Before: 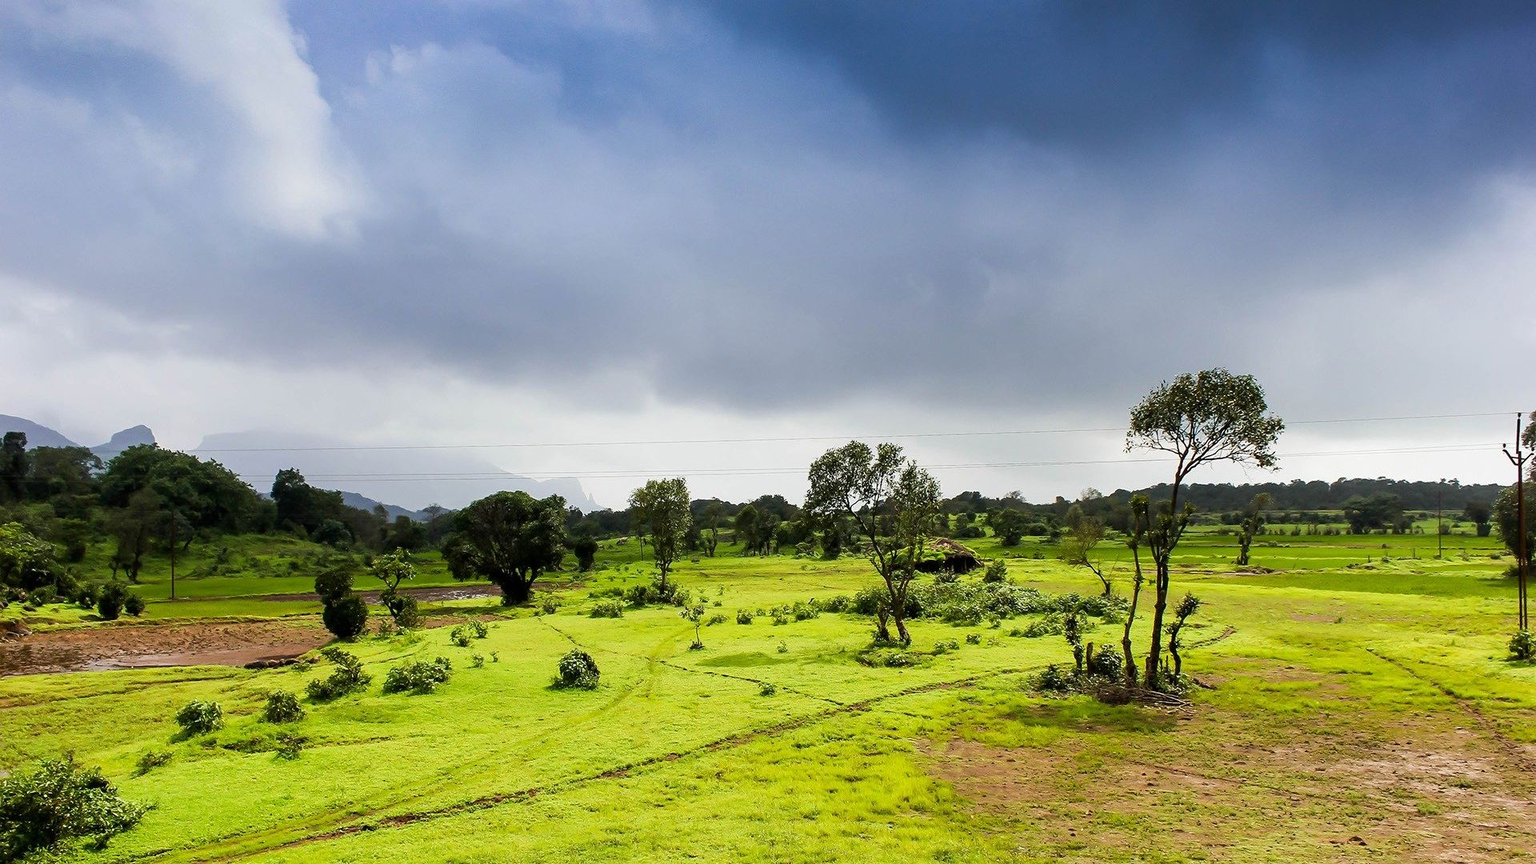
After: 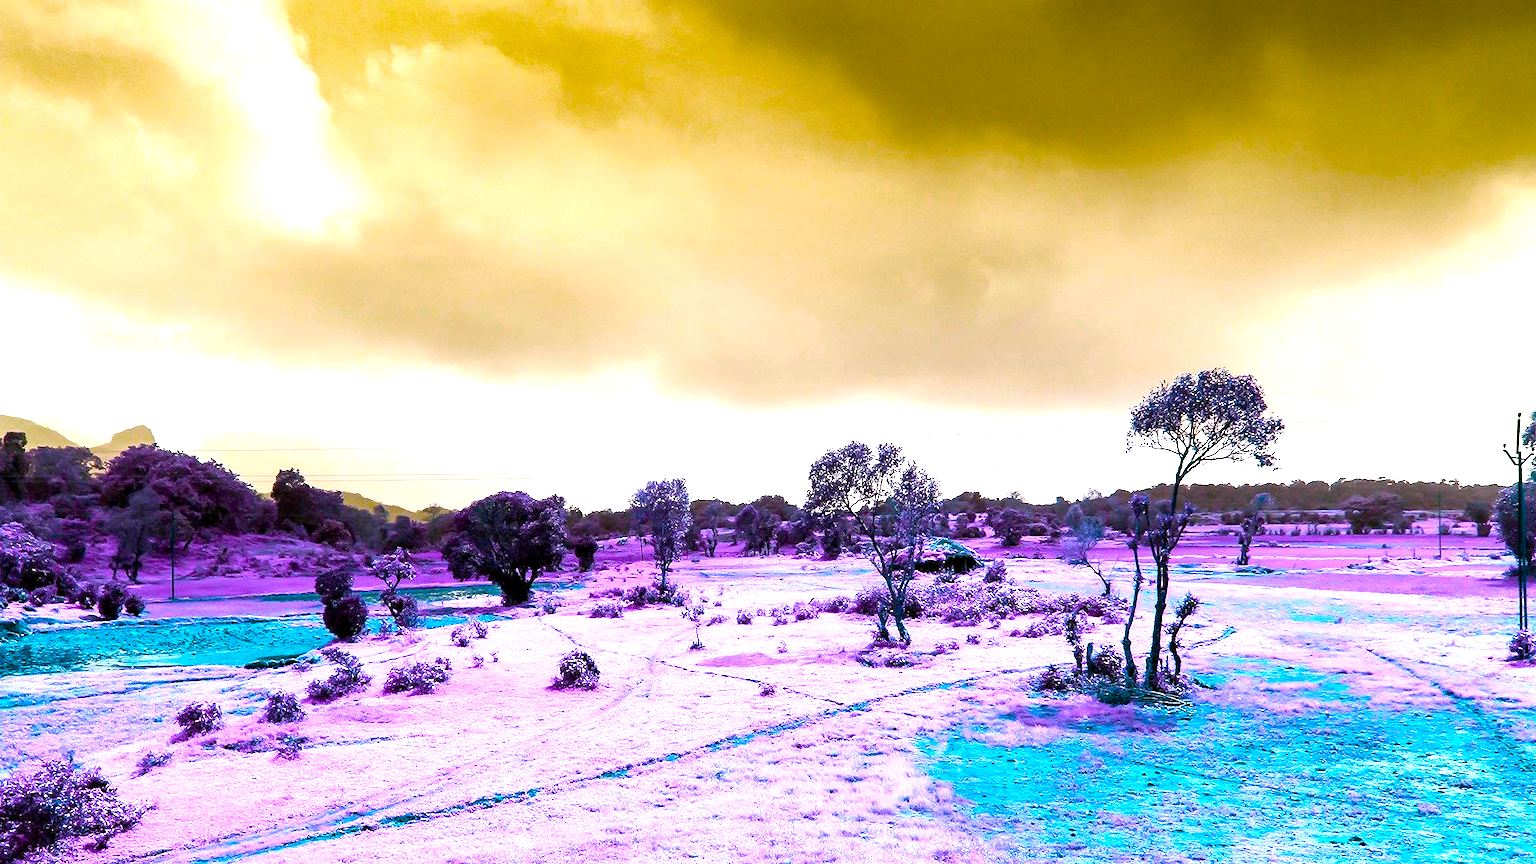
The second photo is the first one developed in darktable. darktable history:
exposure: black level correction 0.001, exposure 0.499 EV, compensate highlight preservation false
color balance rgb: highlights gain › chroma 1.362%, highlights gain › hue 50.14°, perceptual saturation grading › global saturation 40.947%, perceptual saturation grading › highlights -50.058%, perceptual saturation grading › shadows 30.5%, hue shift 178.93°, perceptual brilliance grading › global brilliance 18.115%, global vibrance 49.264%, contrast 0.688%
